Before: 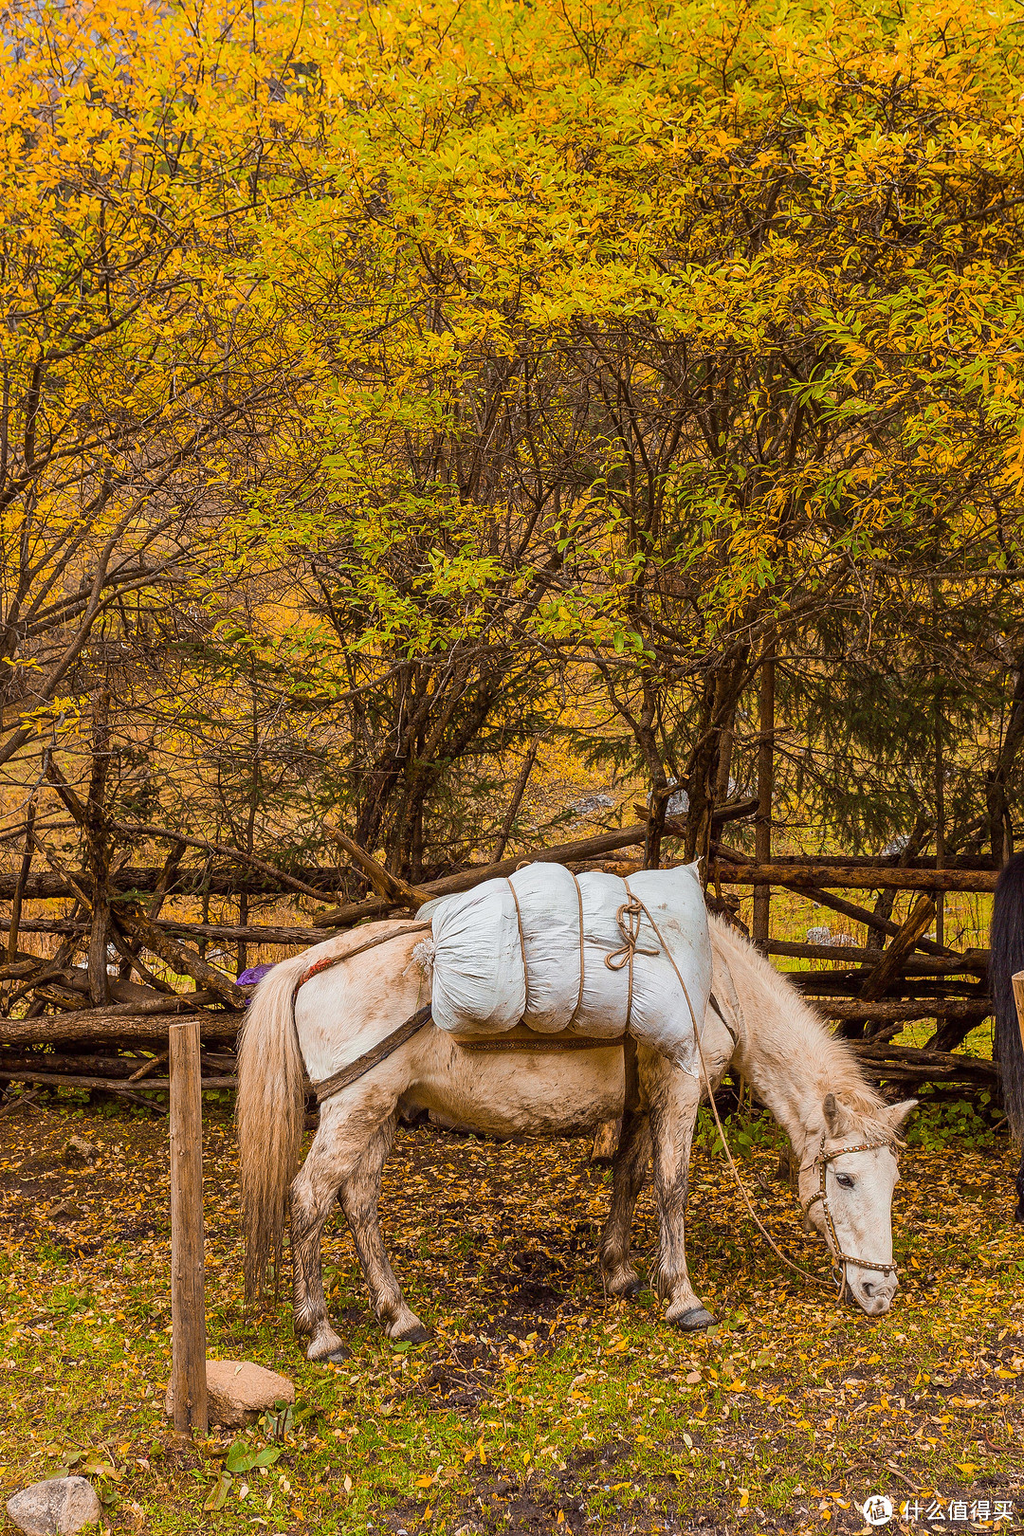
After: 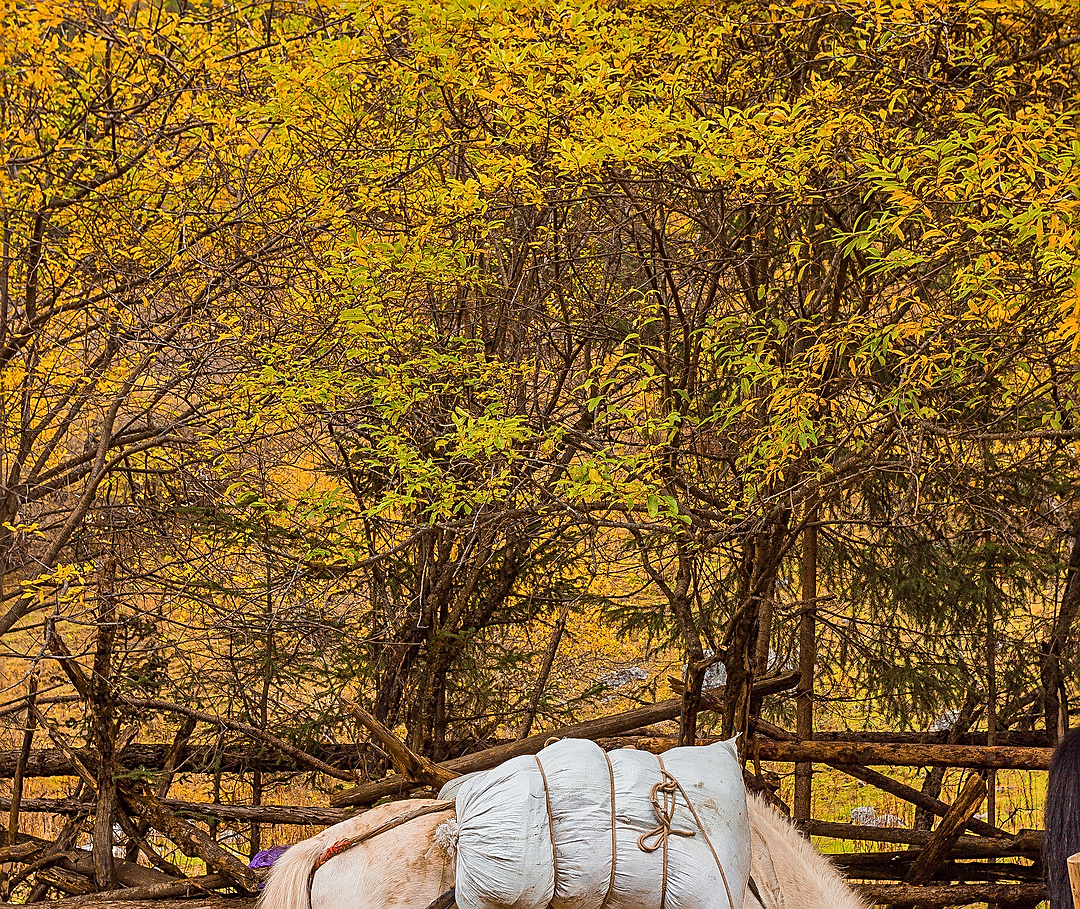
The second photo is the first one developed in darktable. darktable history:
crop and rotate: top 10.605%, bottom 33.274%
shadows and highlights: shadows 60, soften with gaussian
sharpen: on, module defaults
